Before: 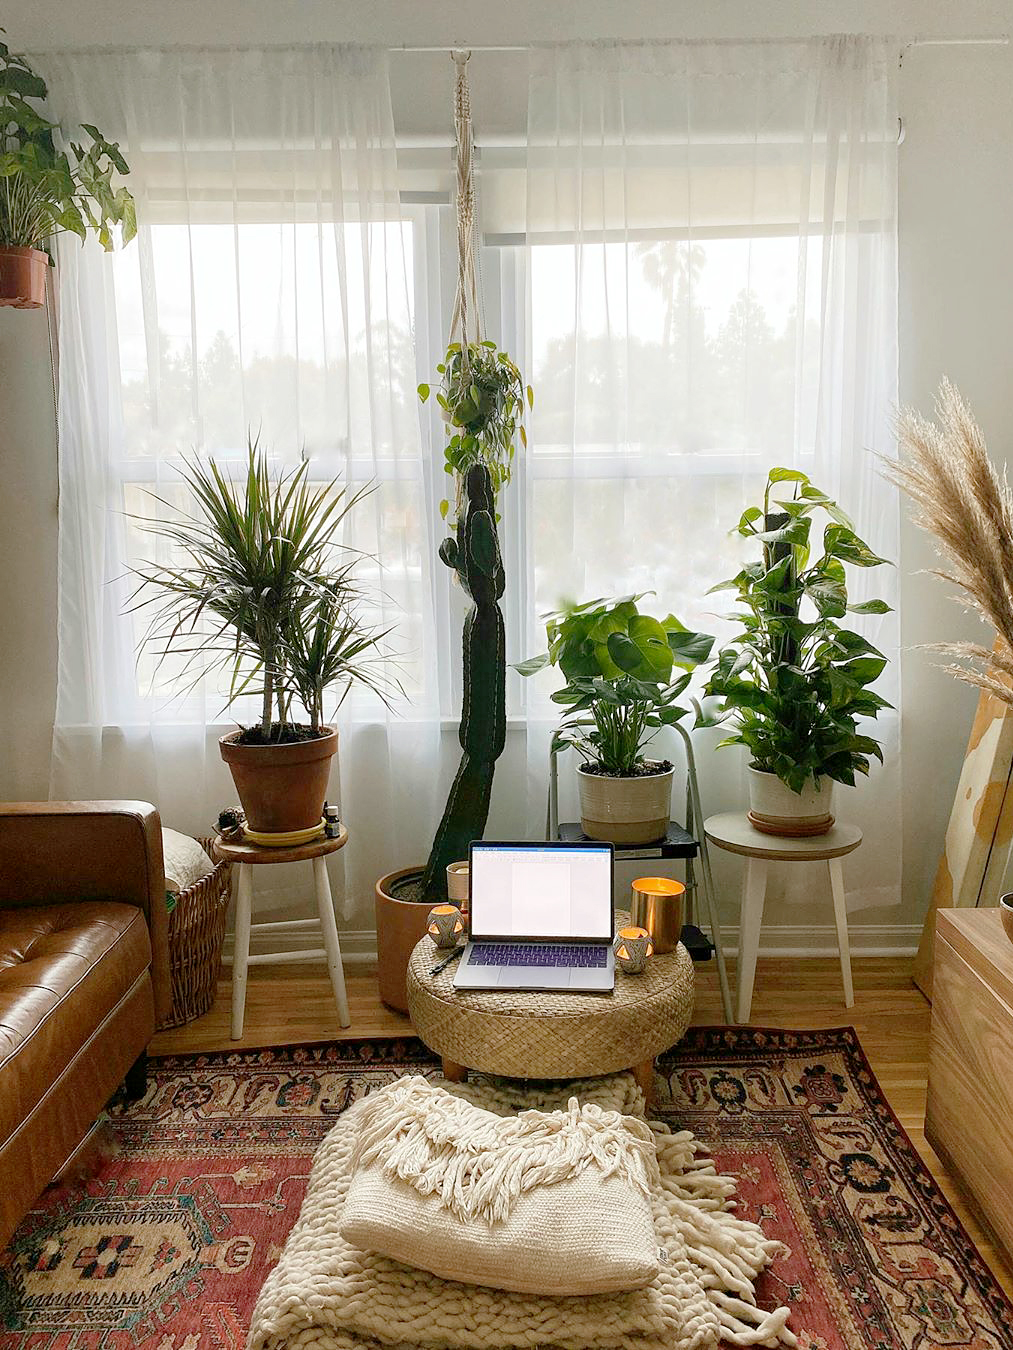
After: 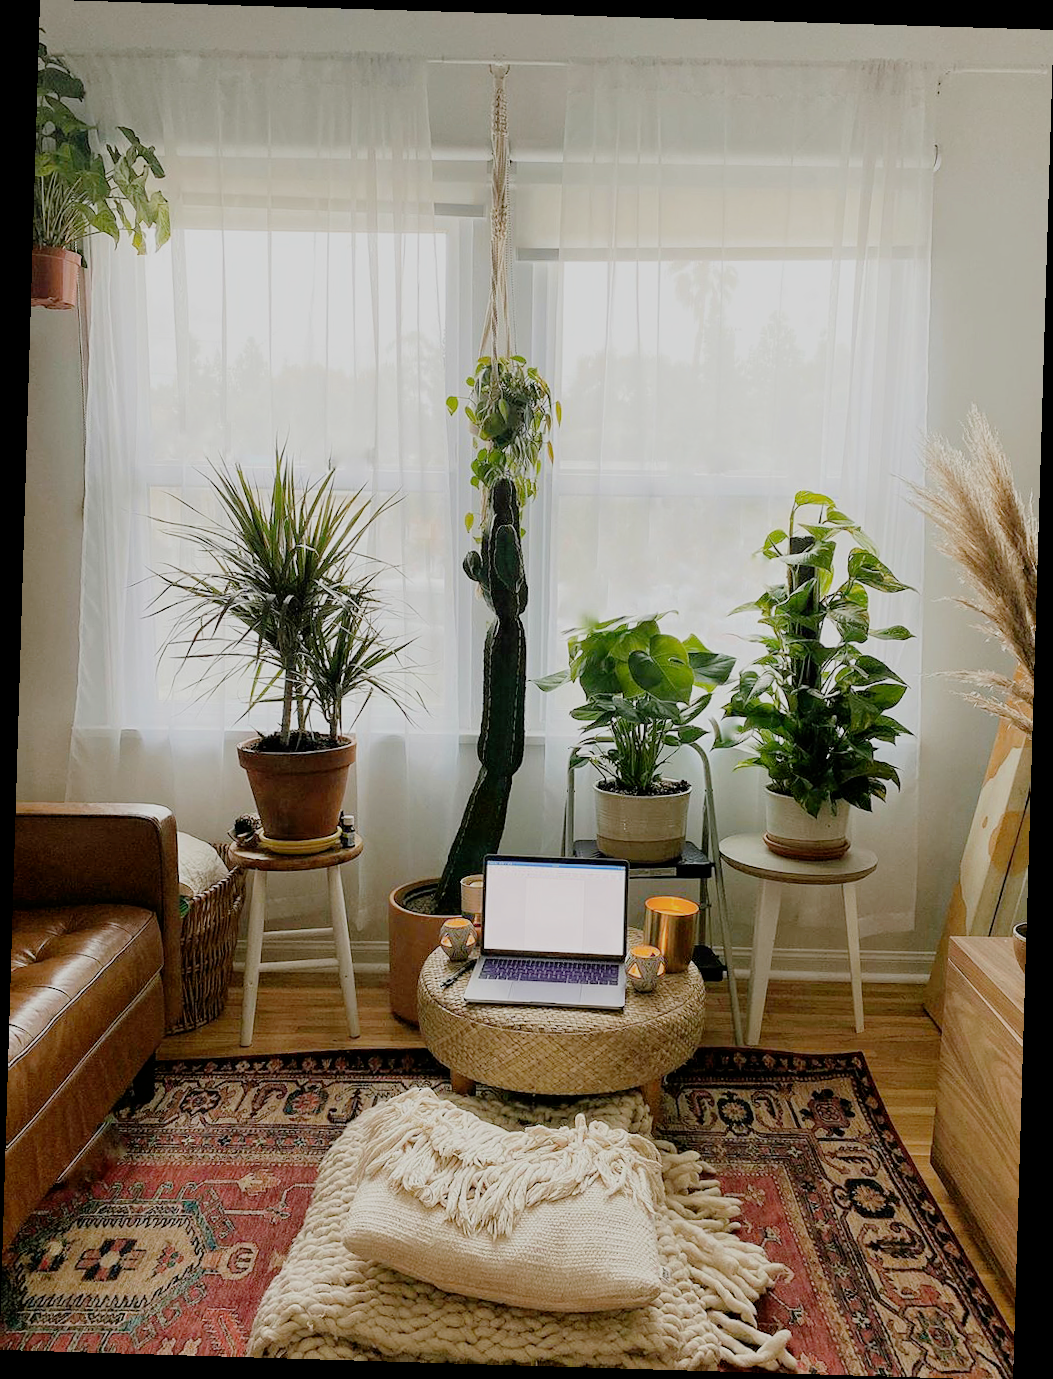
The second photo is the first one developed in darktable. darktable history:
filmic rgb: black relative exposure -7.65 EV, white relative exposure 4.56 EV, hardness 3.61
rotate and perspective: rotation 1.72°, automatic cropping off
